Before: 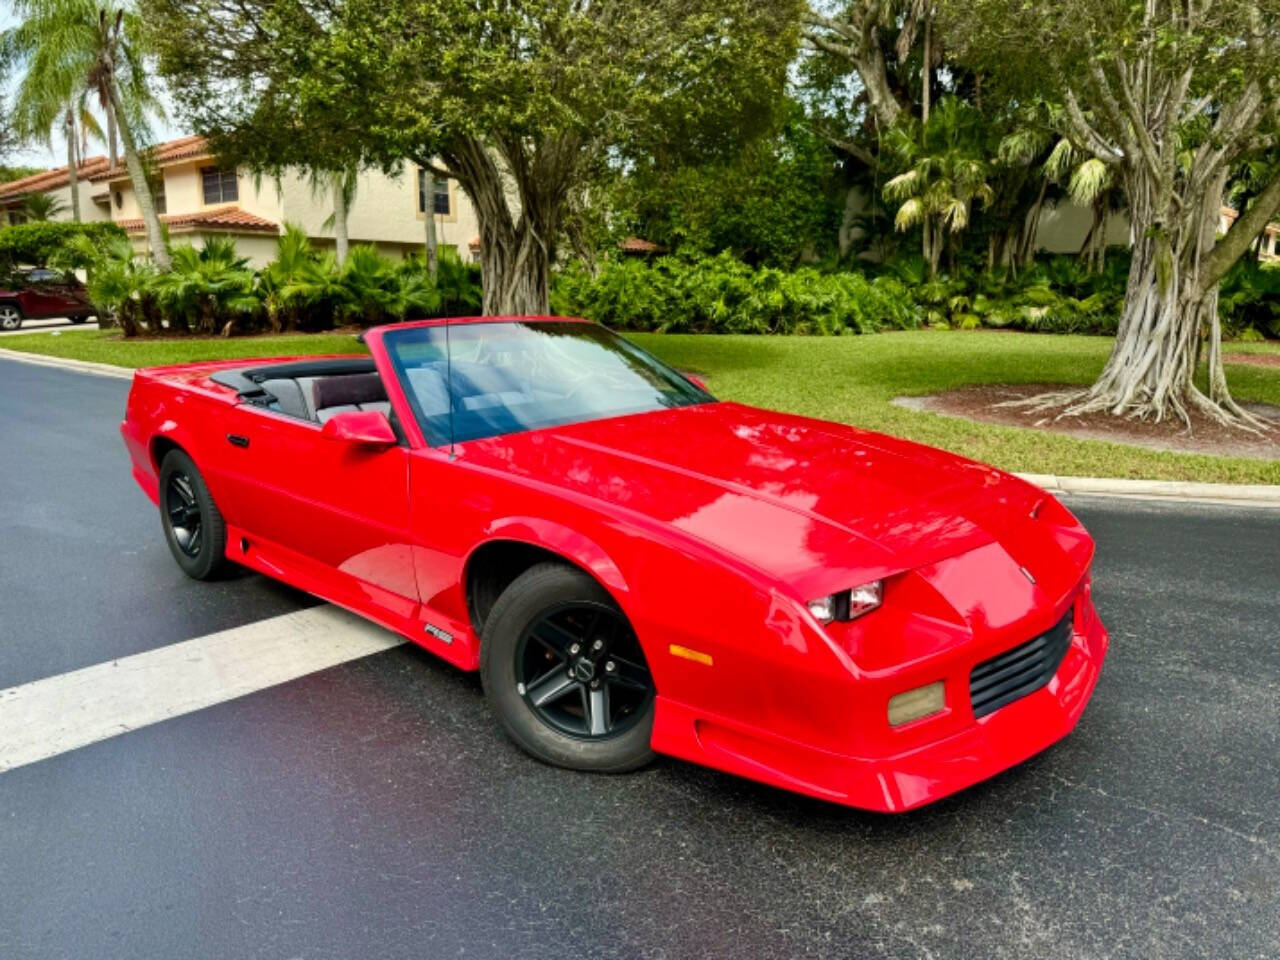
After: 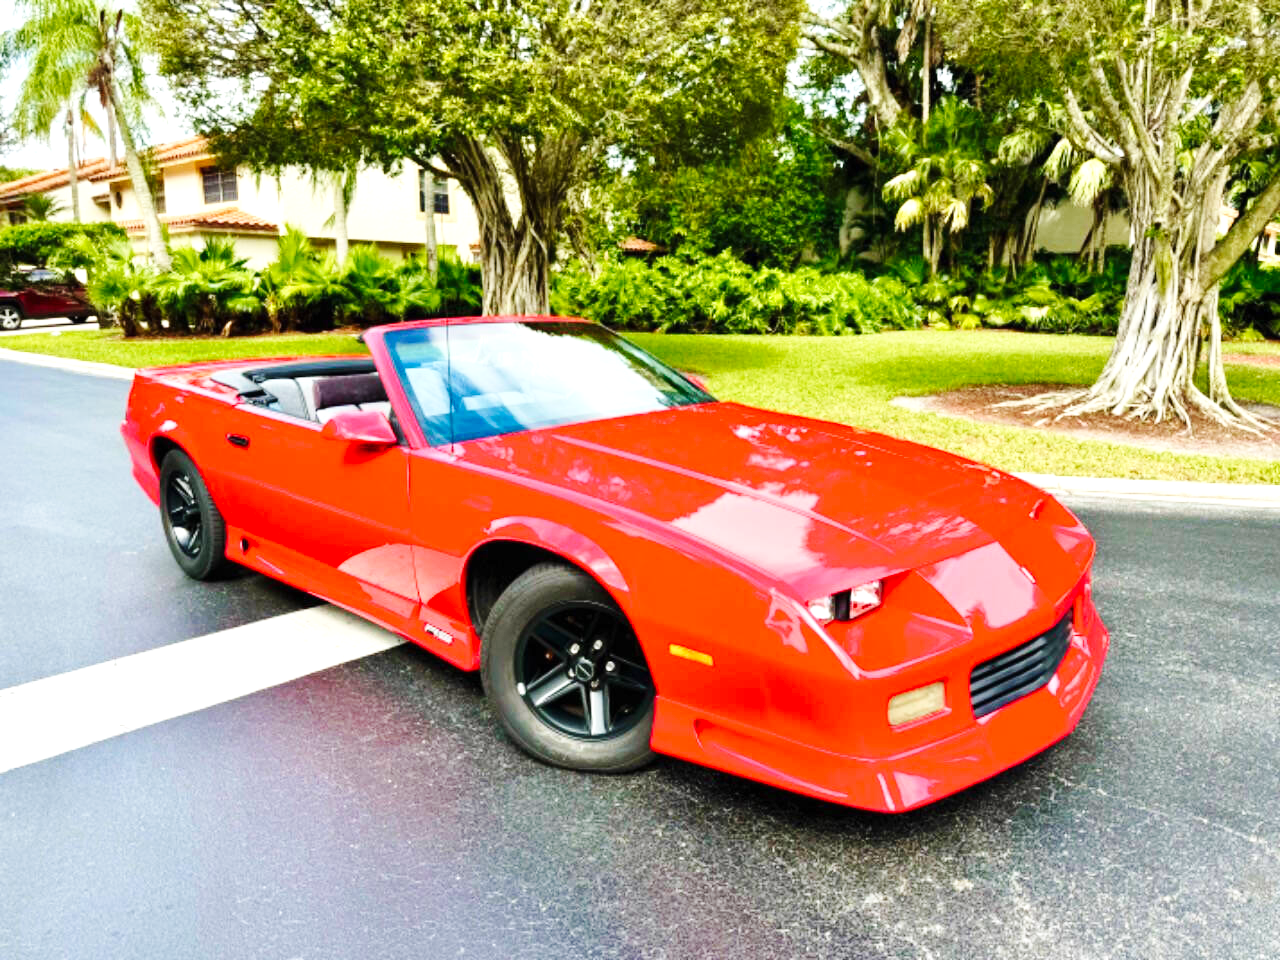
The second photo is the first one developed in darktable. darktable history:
exposure: black level correction 0, exposure 1 EV, compensate exposure bias true, compensate highlight preservation false
base curve: curves: ch0 [(0, 0) (0.032, 0.025) (0.121, 0.166) (0.206, 0.329) (0.605, 0.79) (1, 1)], preserve colors none
